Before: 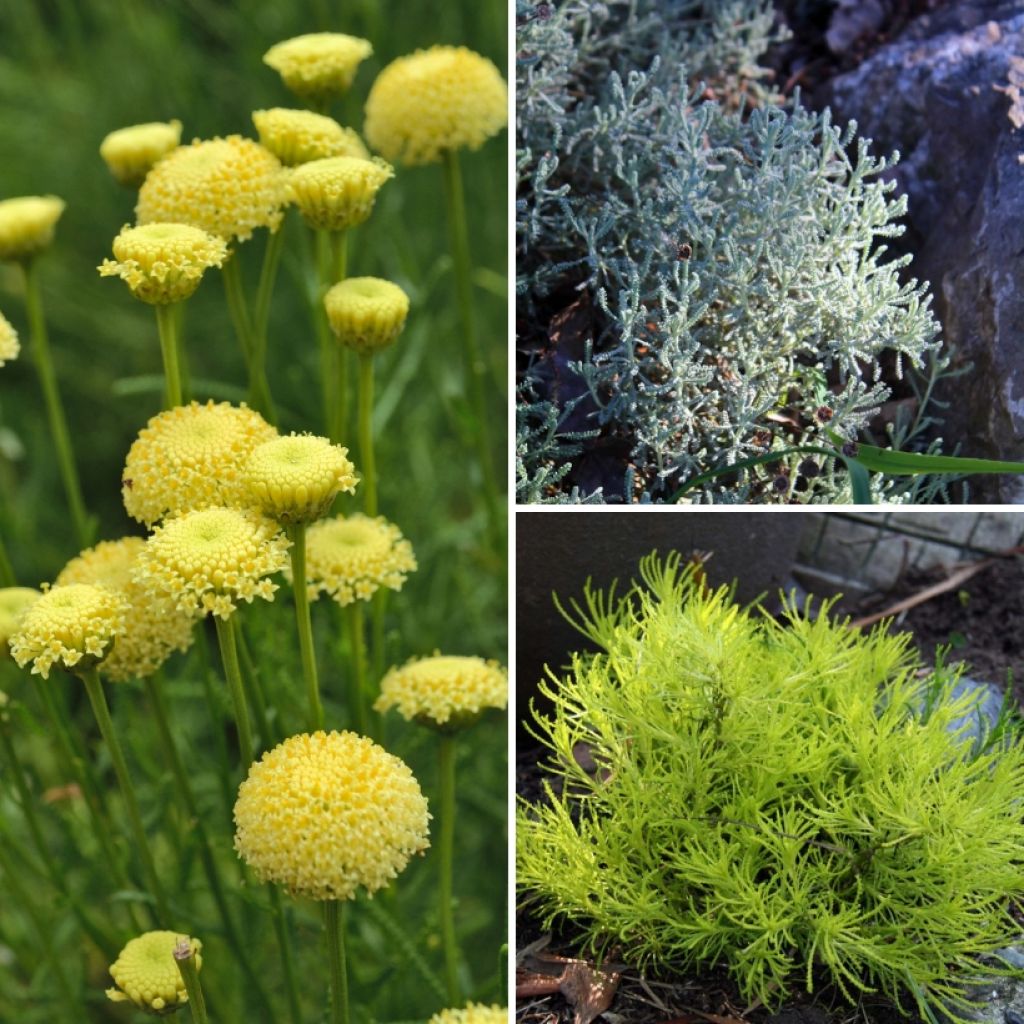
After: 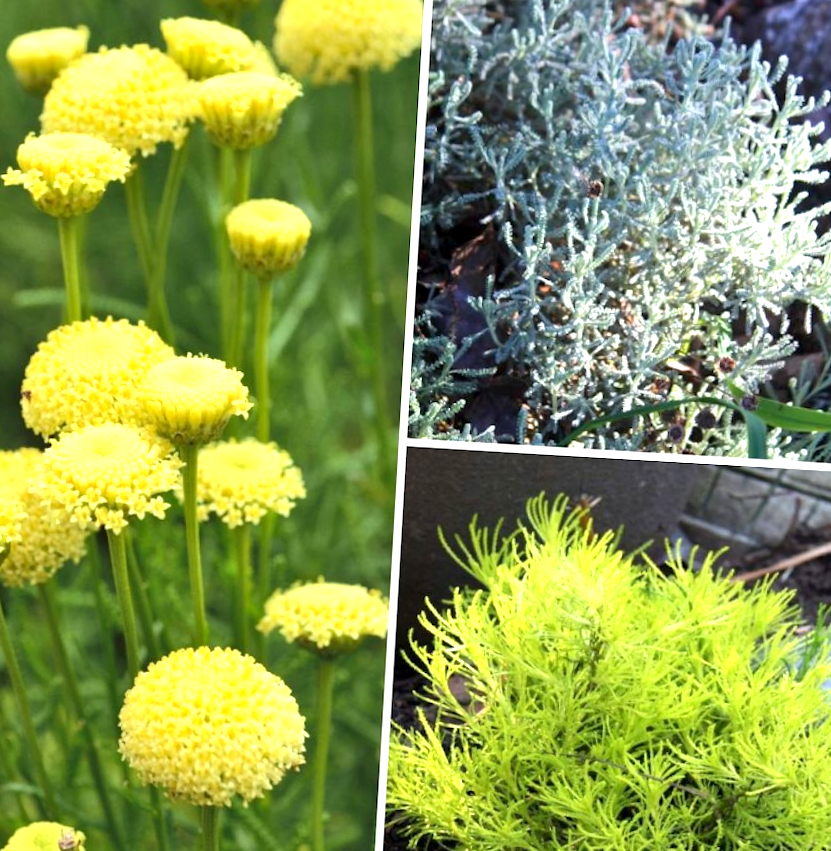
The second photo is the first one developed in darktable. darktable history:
crop and rotate: angle -3.27°, left 5.211%, top 5.211%, right 4.607%, bottom 4.607%
rotate and perspective: rotation 0.074°, lens shift (vertical) 0.096, lens shift (horizontal) -0.041, crop left 0.043, crop right 0.952, crop top 0.024, crop bottom 0.979
exposure: black level correction 0.001, exposure 0.955 EV, compensate exposure bias true, compensate highlight preservation false
